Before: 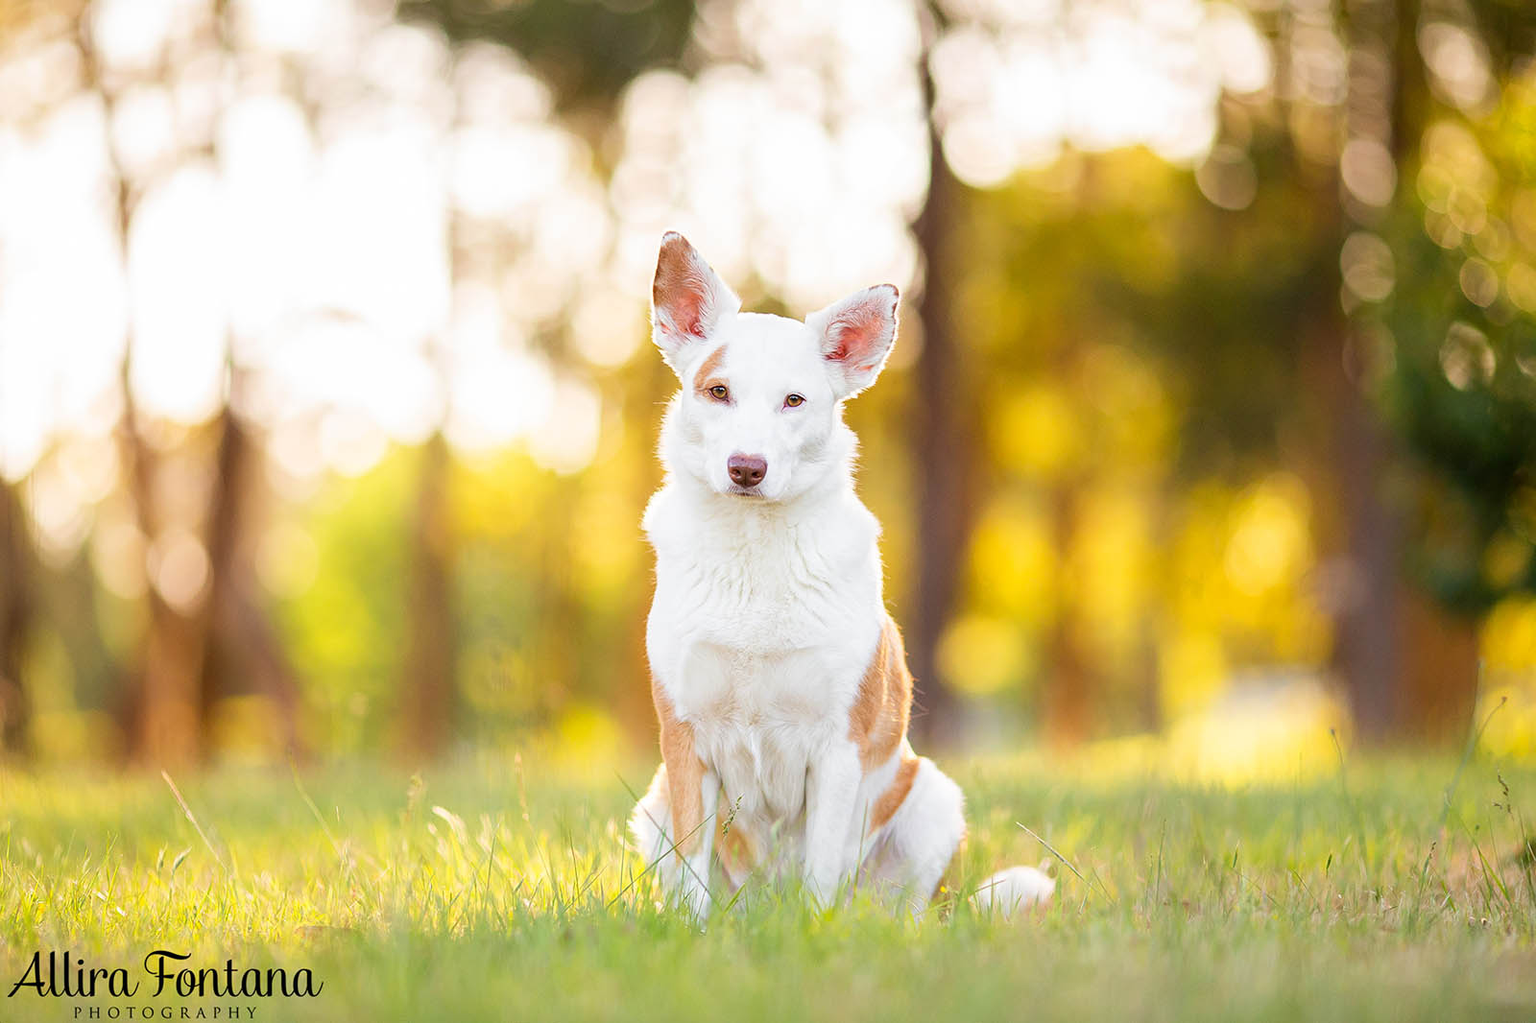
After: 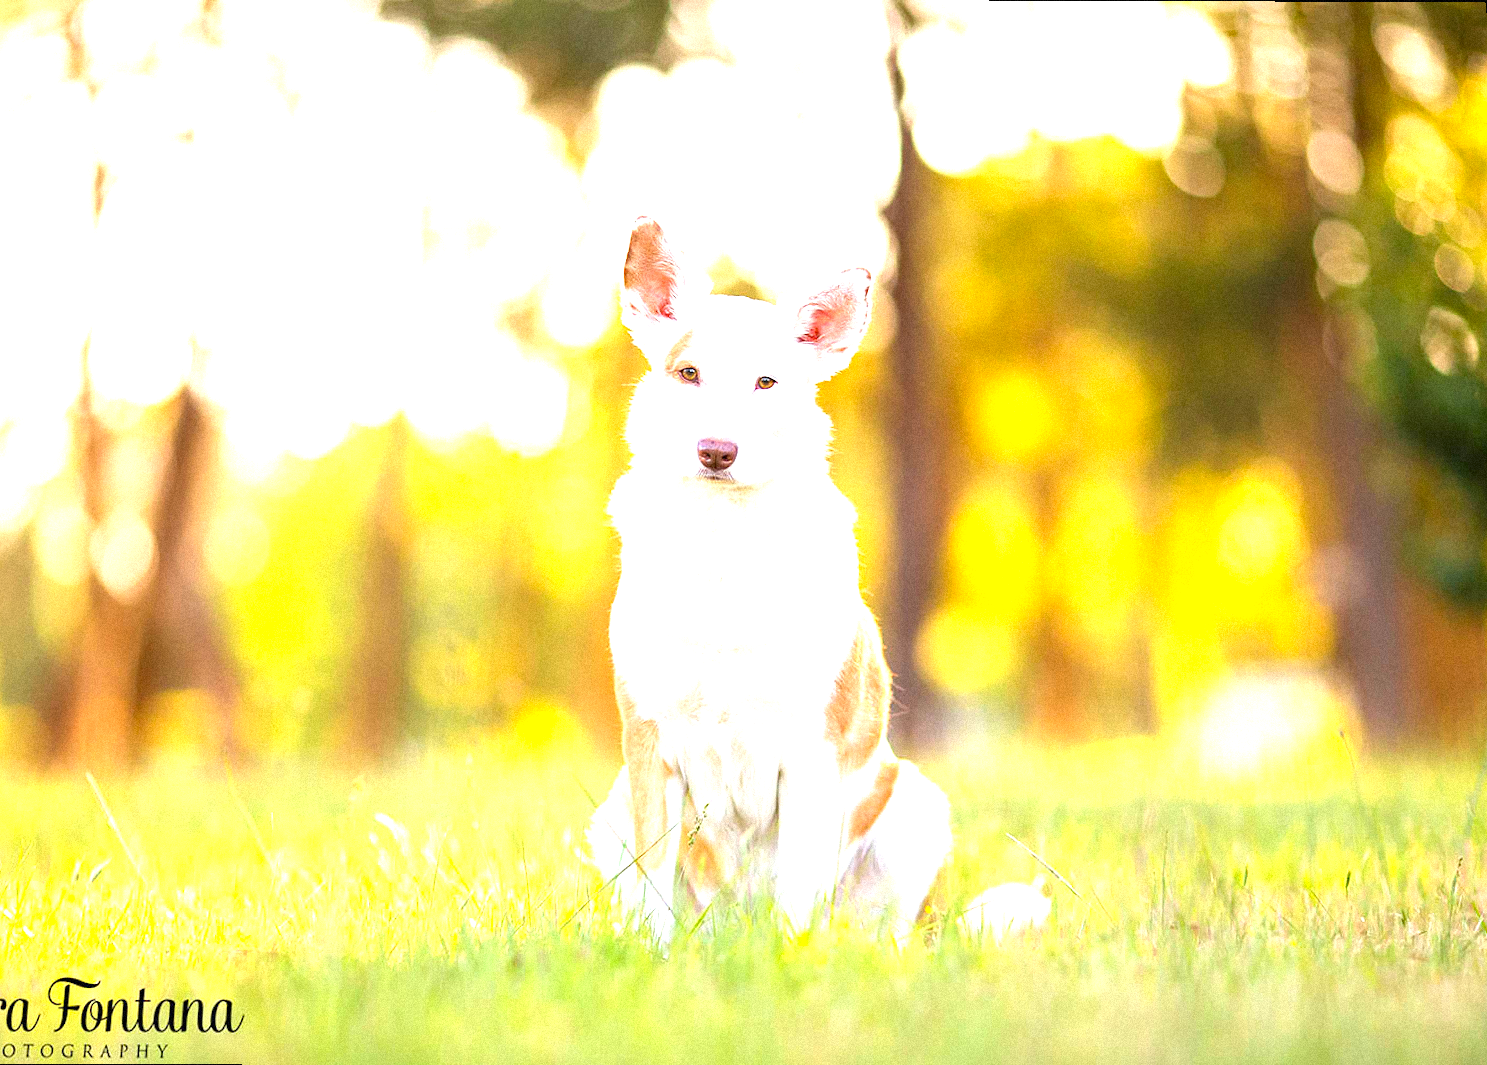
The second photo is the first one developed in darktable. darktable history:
exposure: black level correction 0, exposure 1.1 EV, compensate exposure bias true, compensate highlight preservation false
grain: mid-tones bias 0%
haze removal: compatibility mode true, adaptive false
rotate and perspective: rotation 0.215°, lens shift (vertical) -0.139, crop left 0.069, crop right 0.939, crop top 0.002, crop bottom 0.996
